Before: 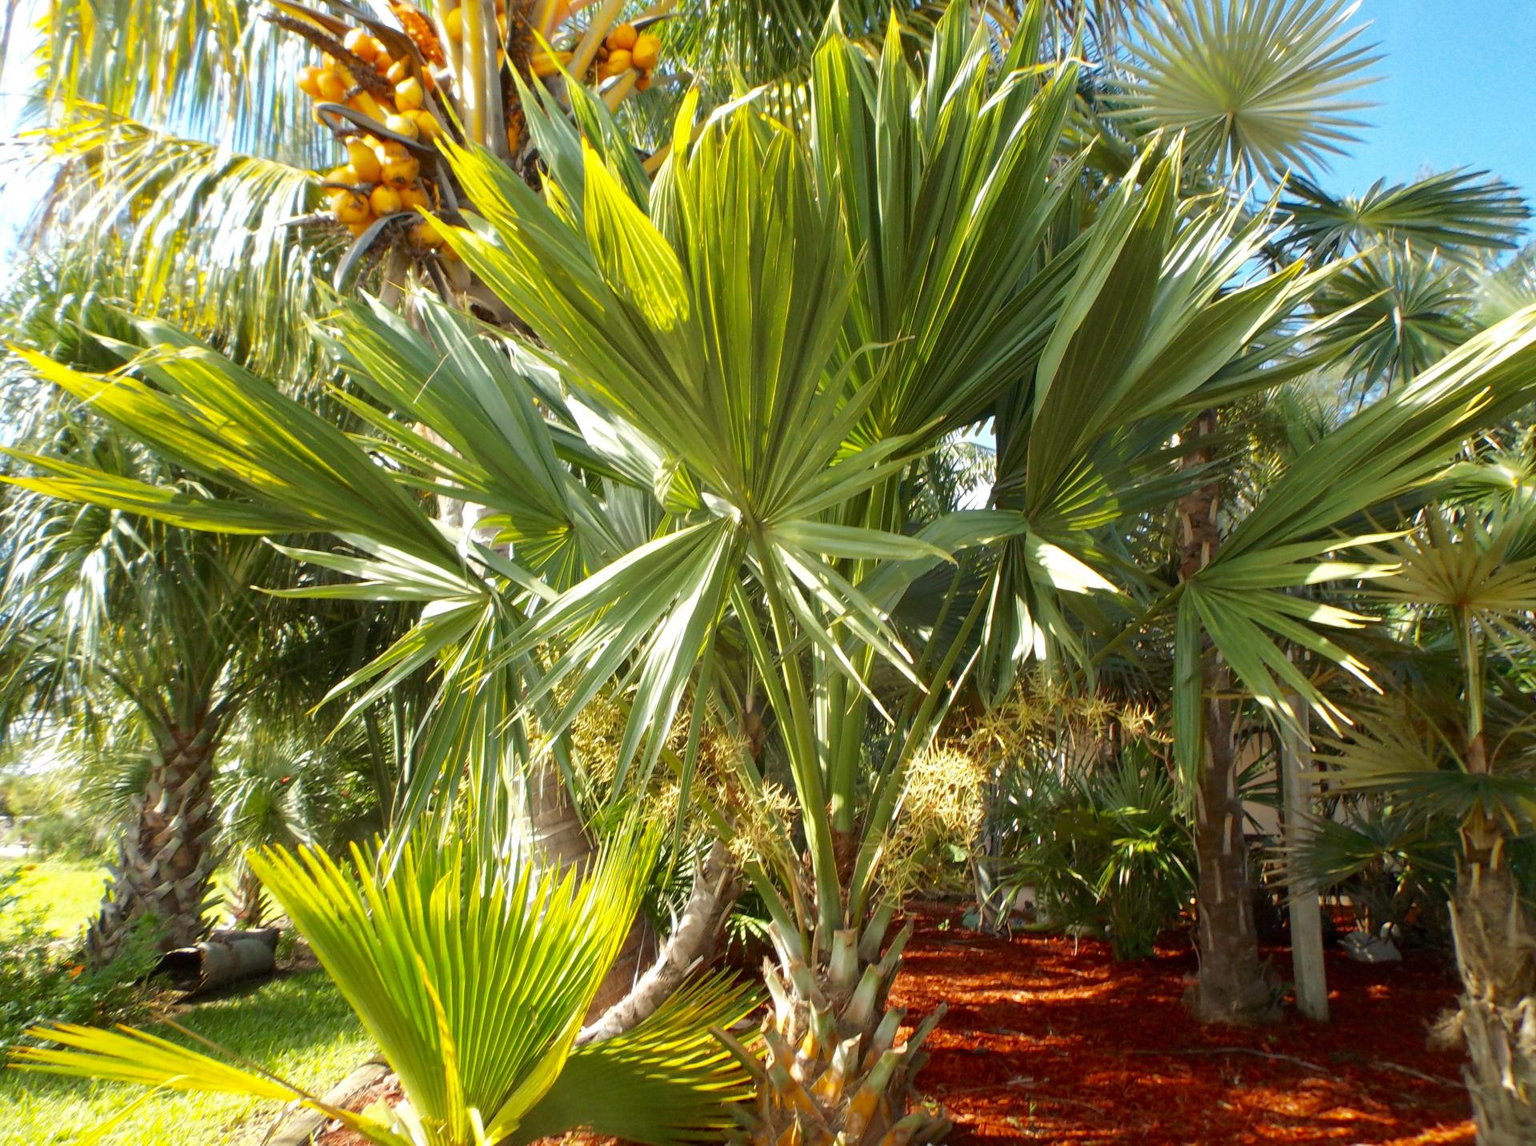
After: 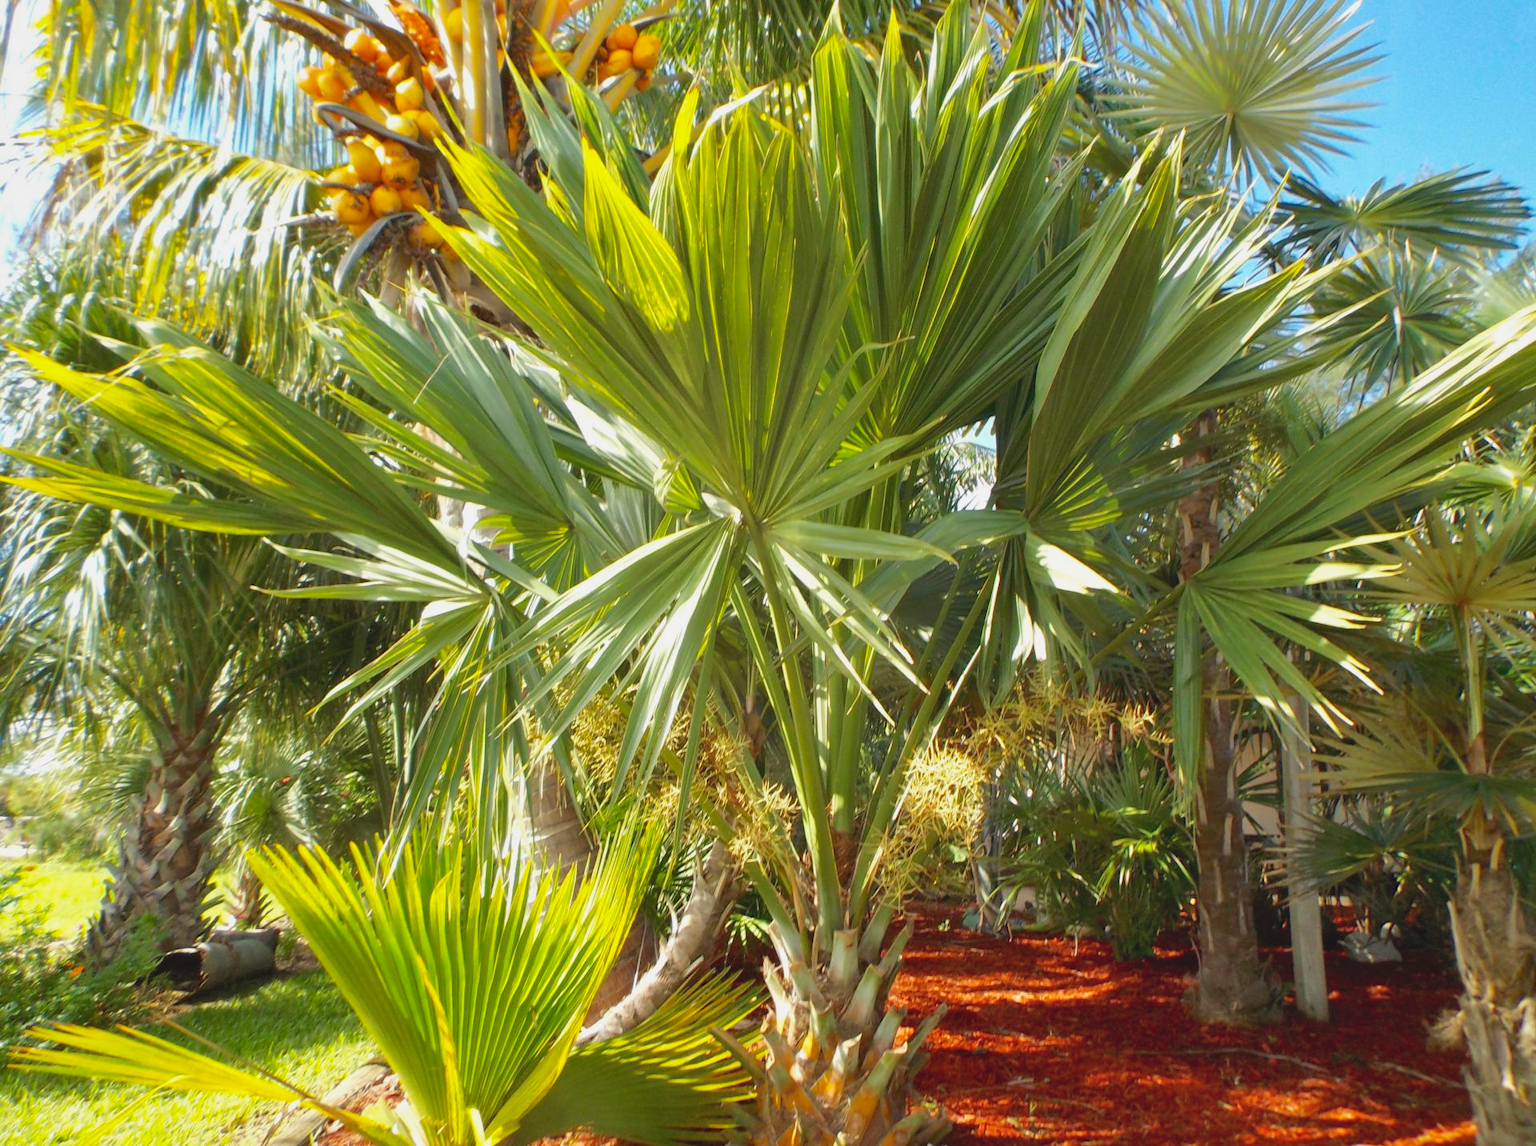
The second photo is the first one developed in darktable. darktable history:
contrast brightness saturation: contrast -0.1, brightness 0.05, saturation 0.08
shadows and highlights: shadows 35, highlights -35, soften with gaussian
